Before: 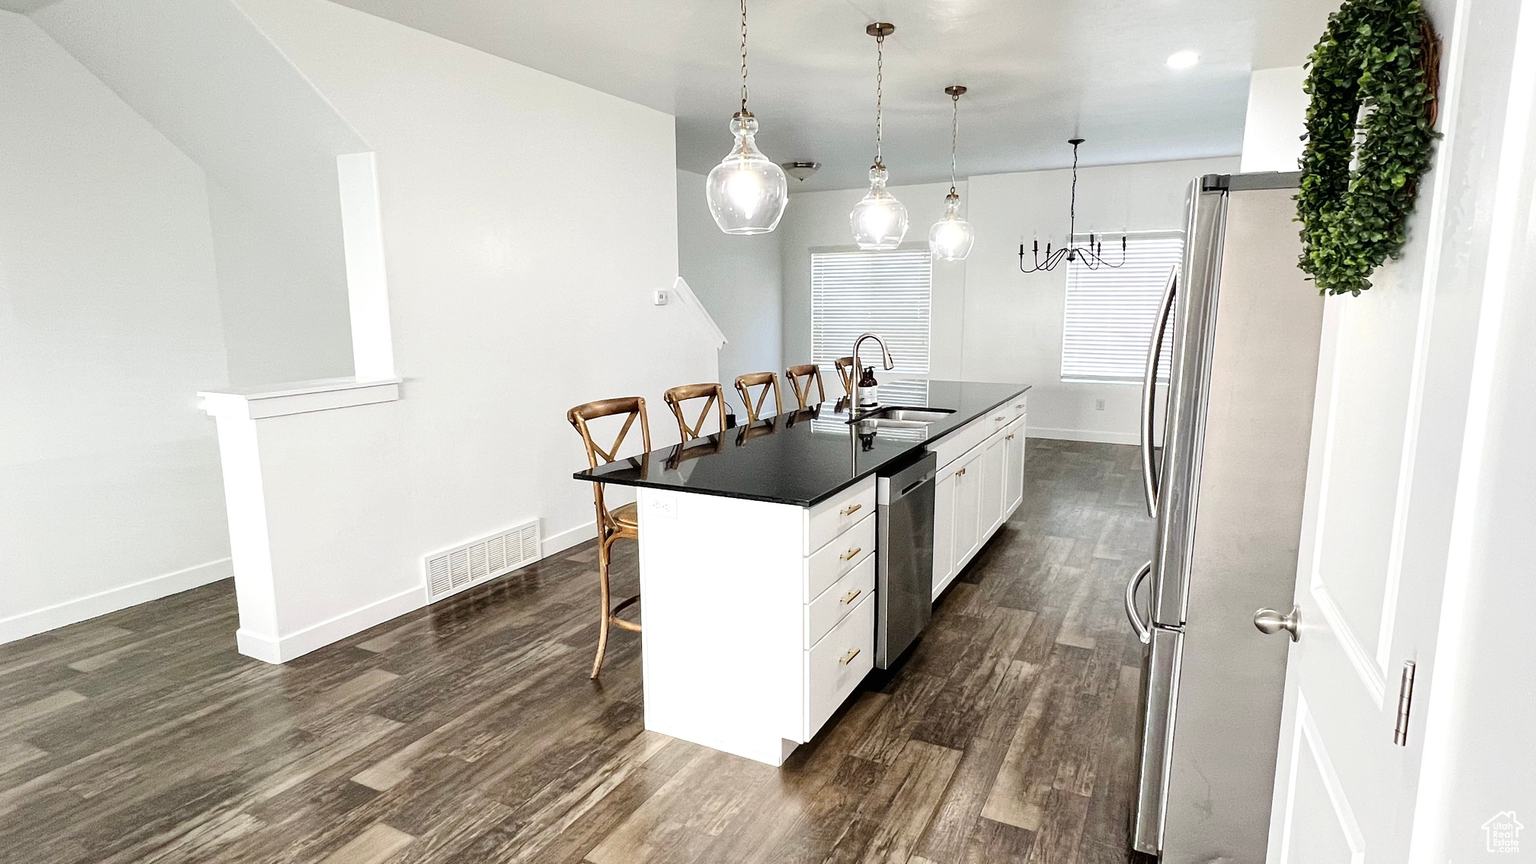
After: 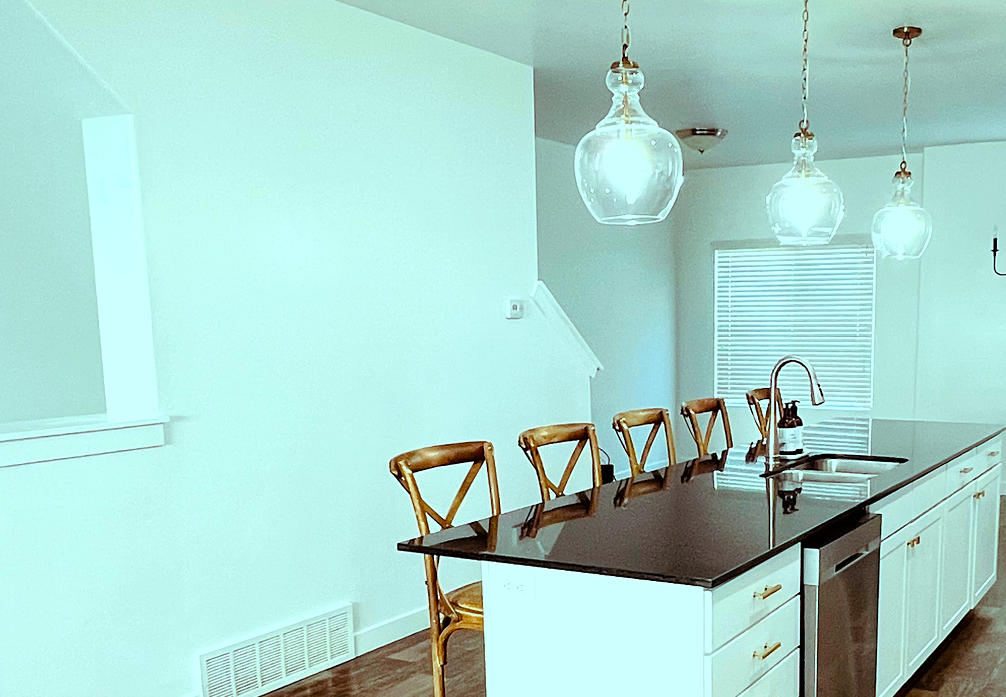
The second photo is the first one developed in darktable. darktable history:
sharpen: amount 0.214
crop: left 17.935%, top 7.663%, right 32.937%, bottom 31.818%
color balance rgb: shadows lift › chroma 9.753%, shadows lift › hue 43.1°, highlights gain › chroma 4.121%, highlights gain › hue 199.47°, linear chroma grading › global chroma 8.874%, perceptual saturation grading › global saturation 19.873%, global vibrance 20%
